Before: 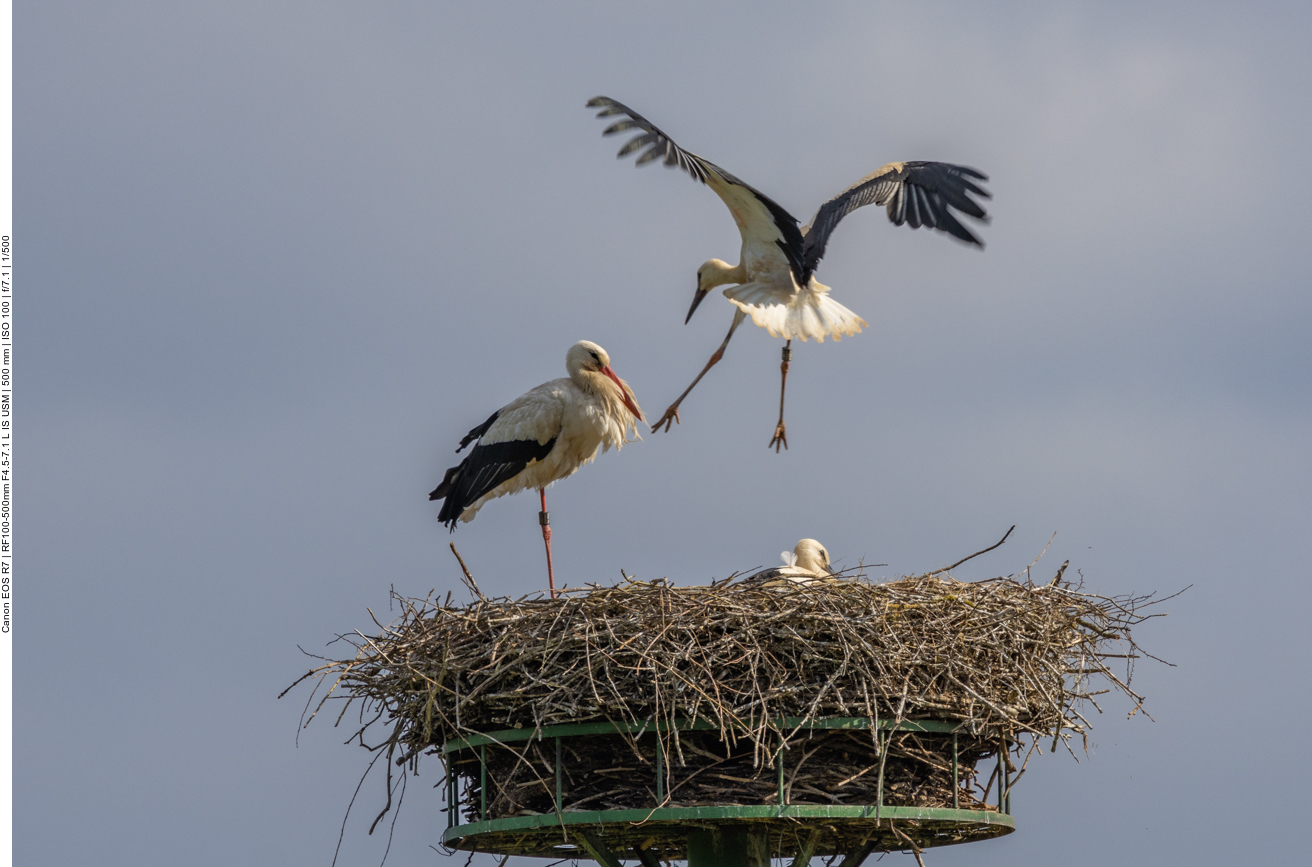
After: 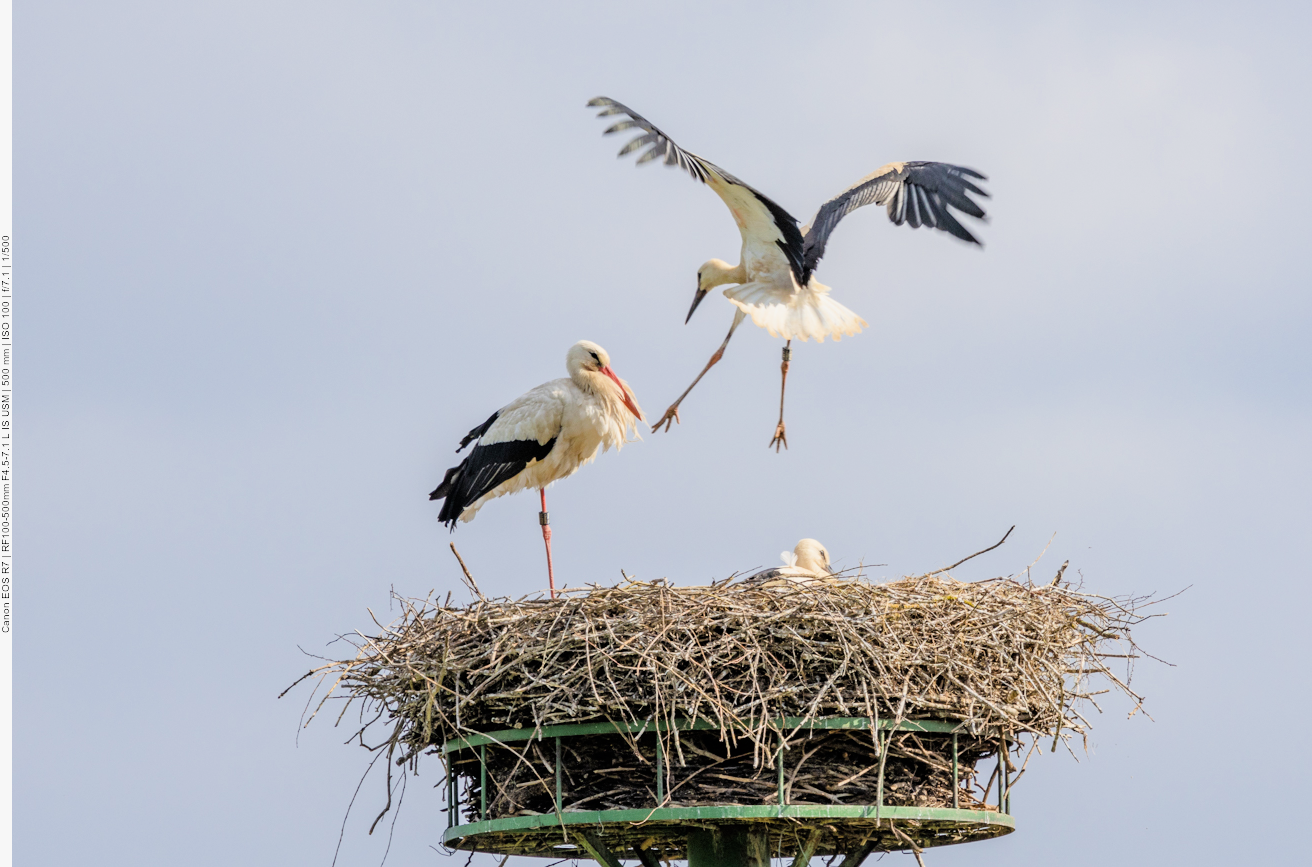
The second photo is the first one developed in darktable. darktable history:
filmic rgb: black relative exposure -7.14 EV, white relative exposure 5.34 EV, hardness 3.03
exposure: black level correction 0.001, exposure 1.732 EV, compensate highlight preservation false
